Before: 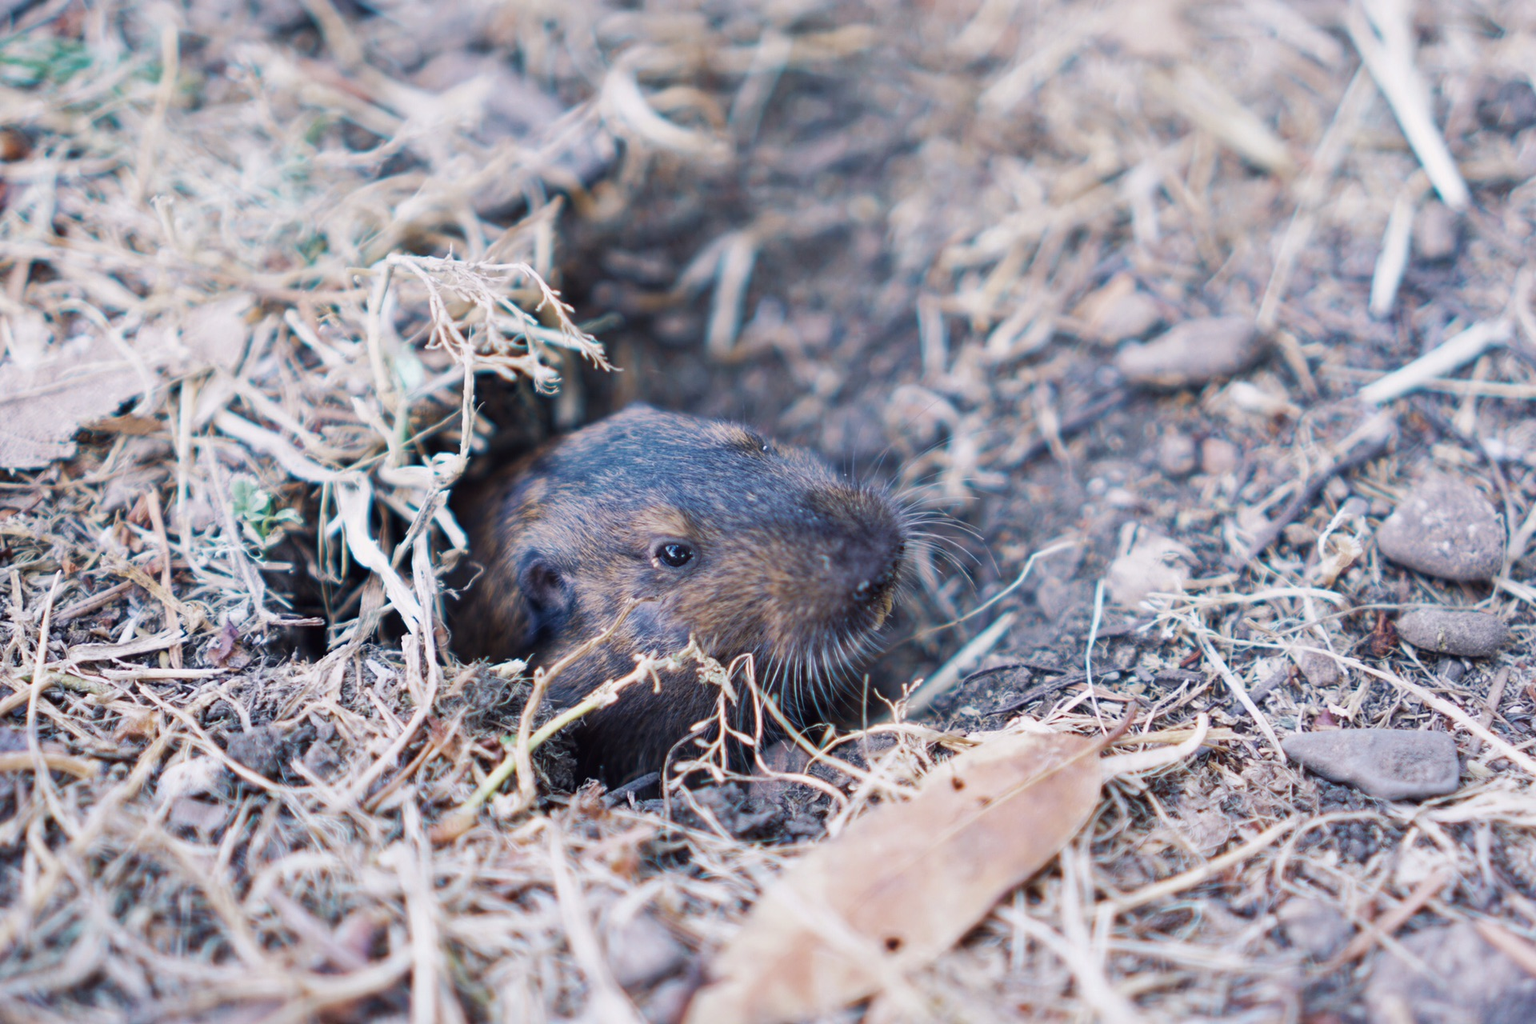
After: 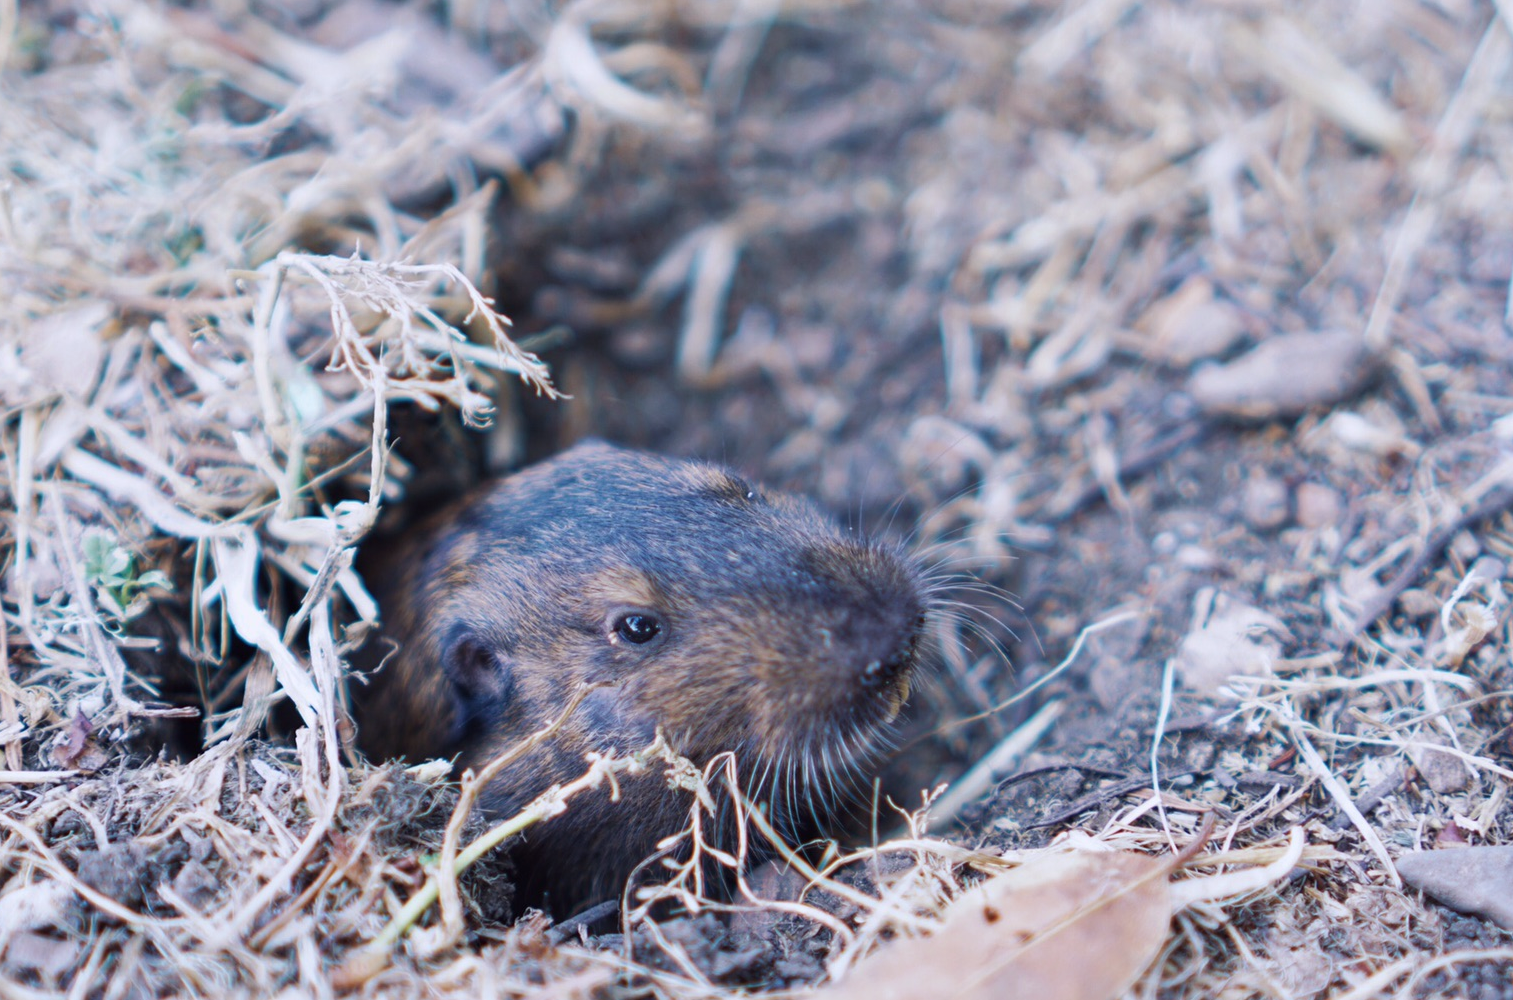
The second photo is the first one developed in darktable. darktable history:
crop and rotate: left 10.77%, top 5.1%, right 10.41%, bottom 16.76%
white balance: red 0.976, blue 1.04
color correction: highlights a* 0.003, highlights b* -0.283
